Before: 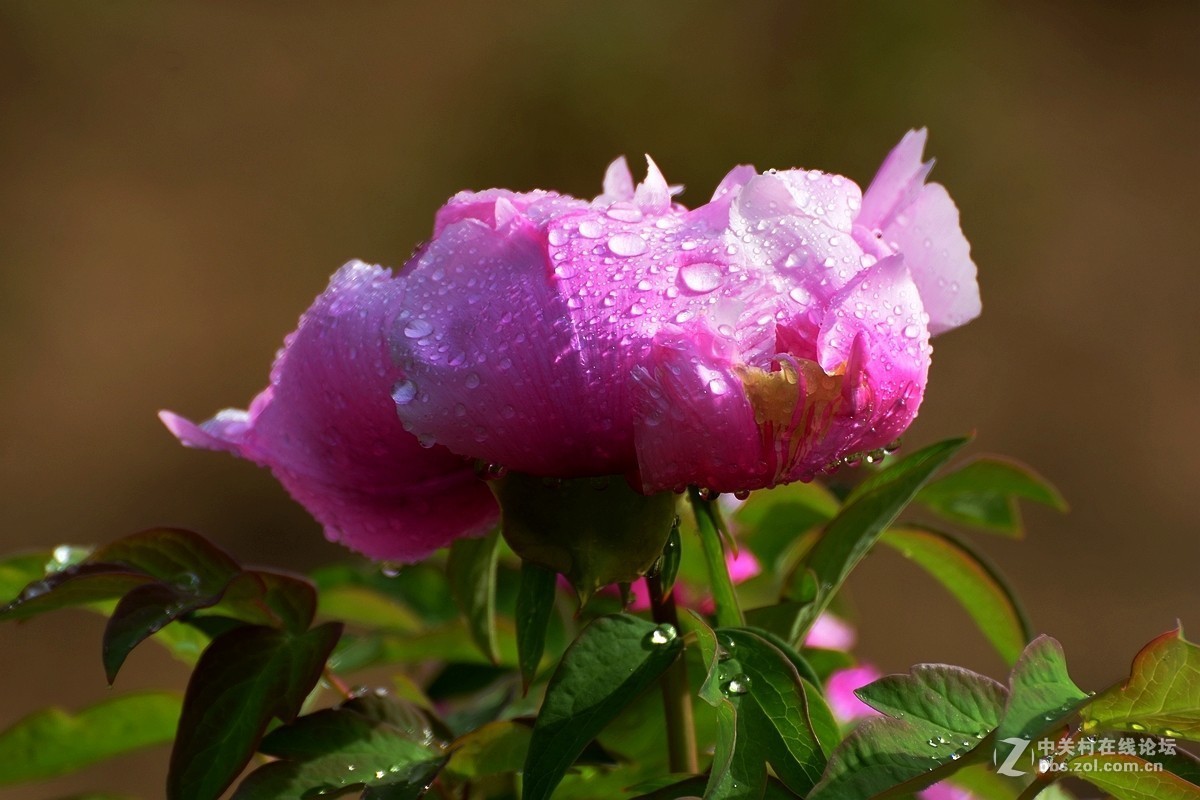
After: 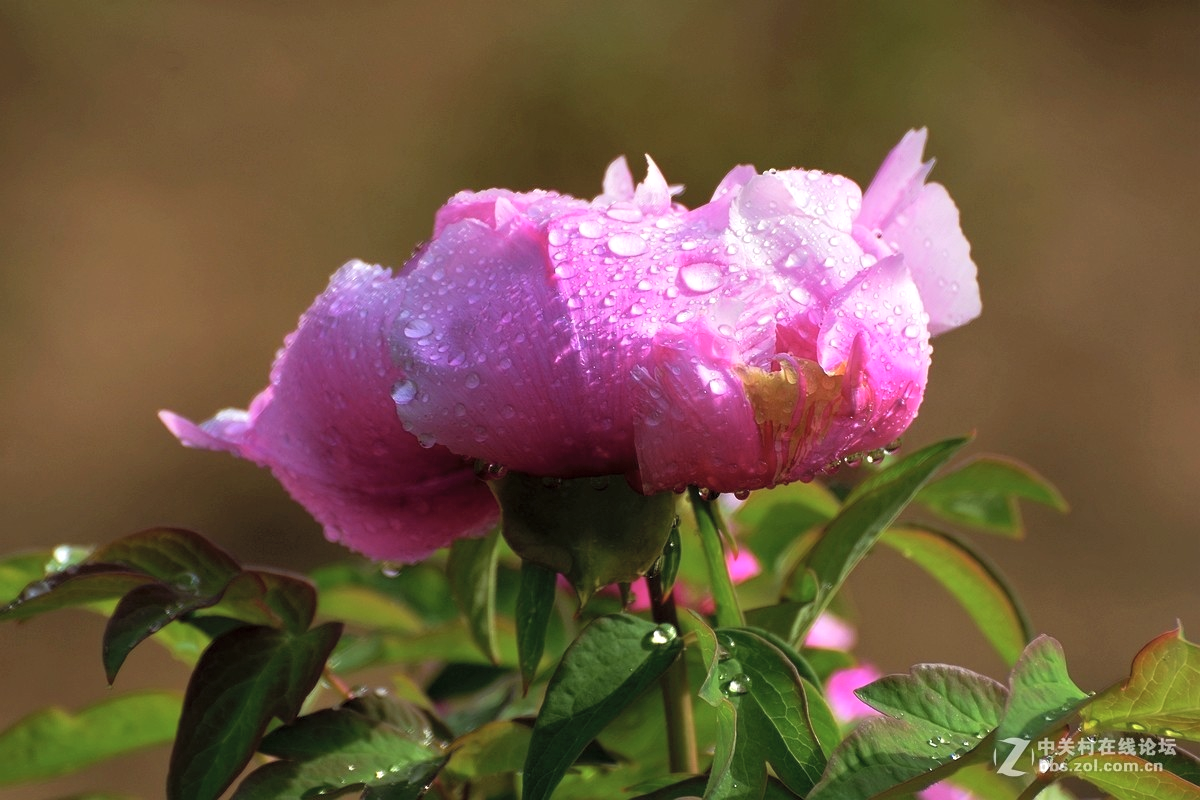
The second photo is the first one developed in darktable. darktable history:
local contrast: highlights 106%, shadows 100%, detail 119%, midtone range 0.2
exposure: compensate highlight preservation false
contrast brightness saturation: brightness 0.149
